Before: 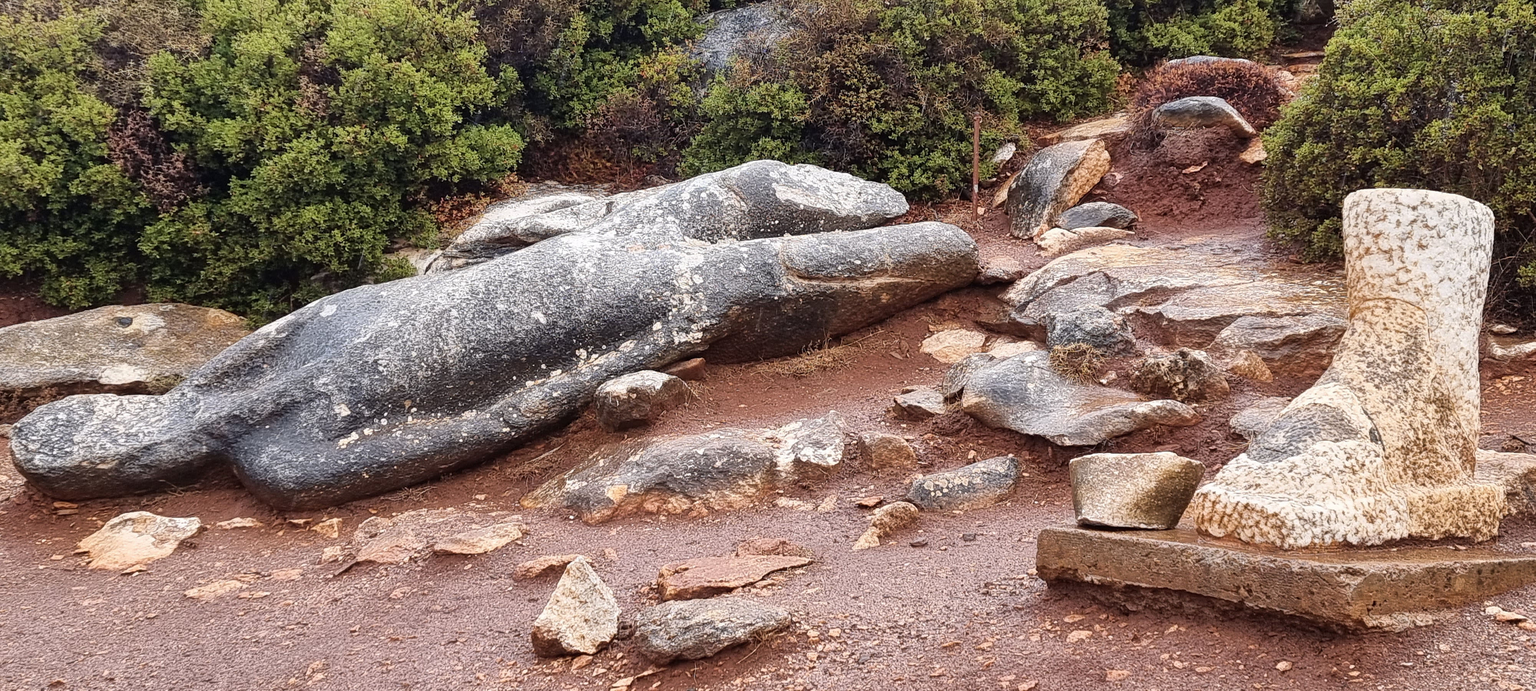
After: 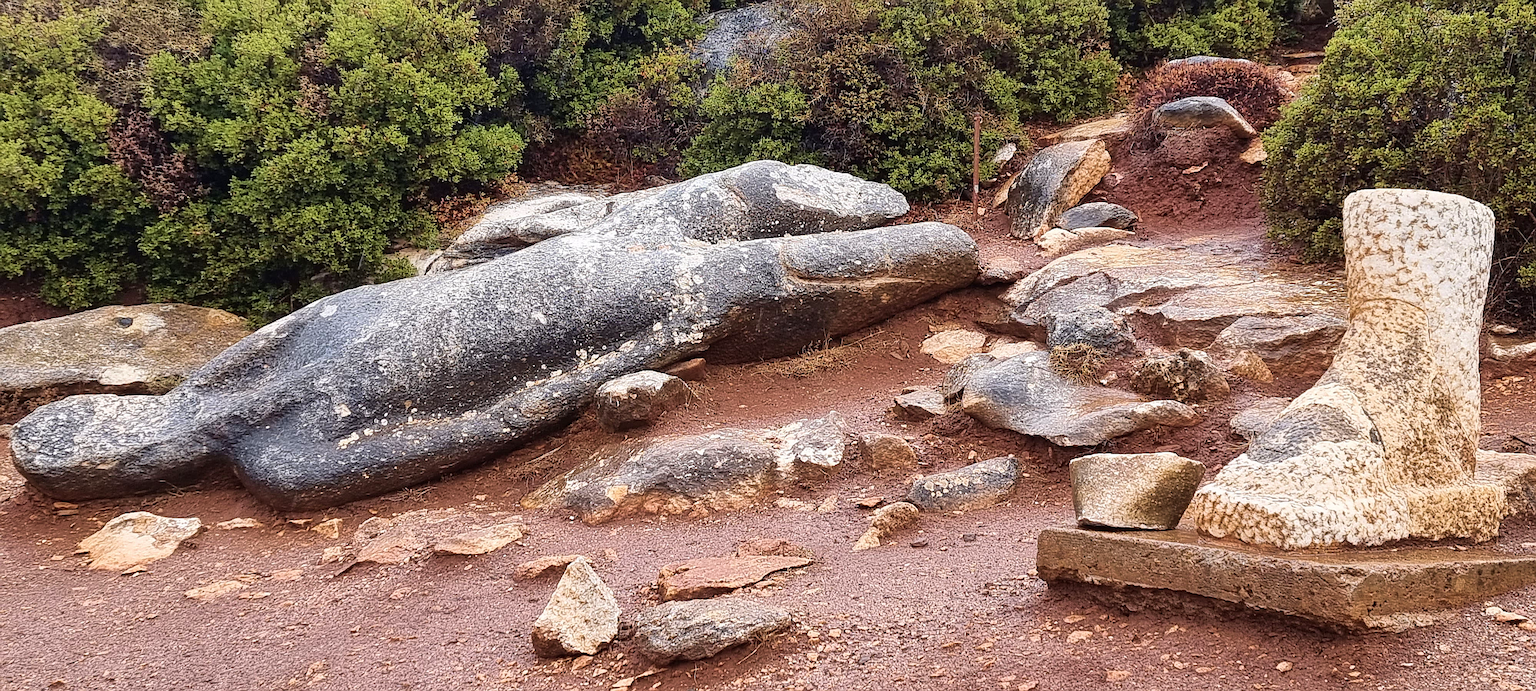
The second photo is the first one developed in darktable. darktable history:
velvia: strength 27%
sharpen: on, module defaults
